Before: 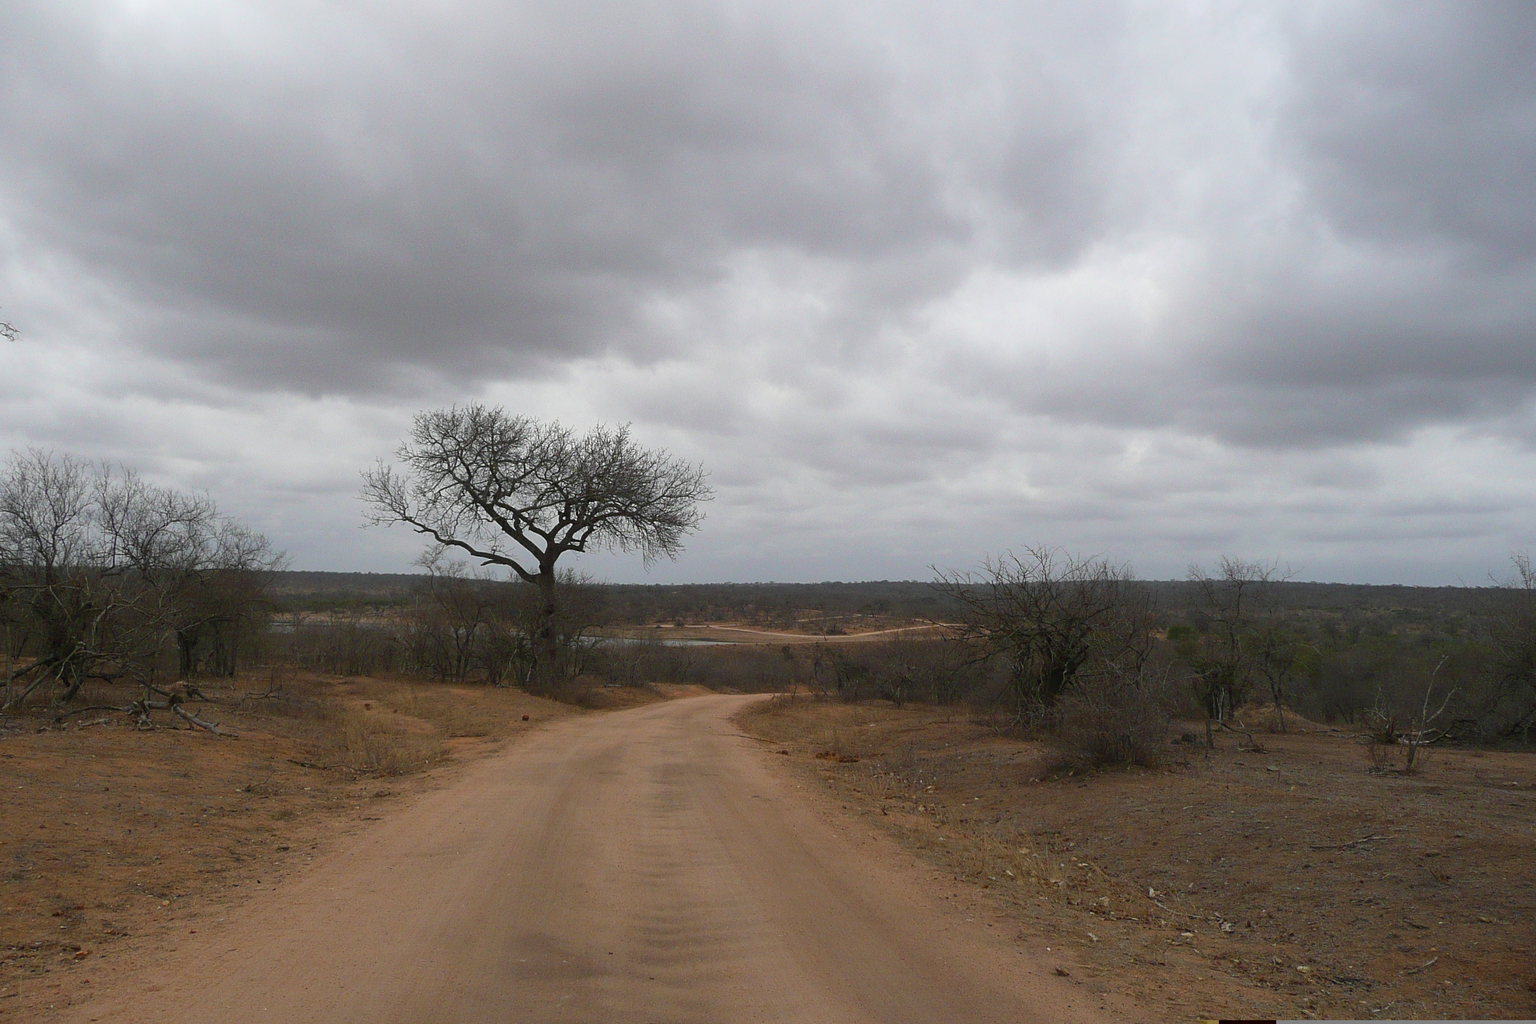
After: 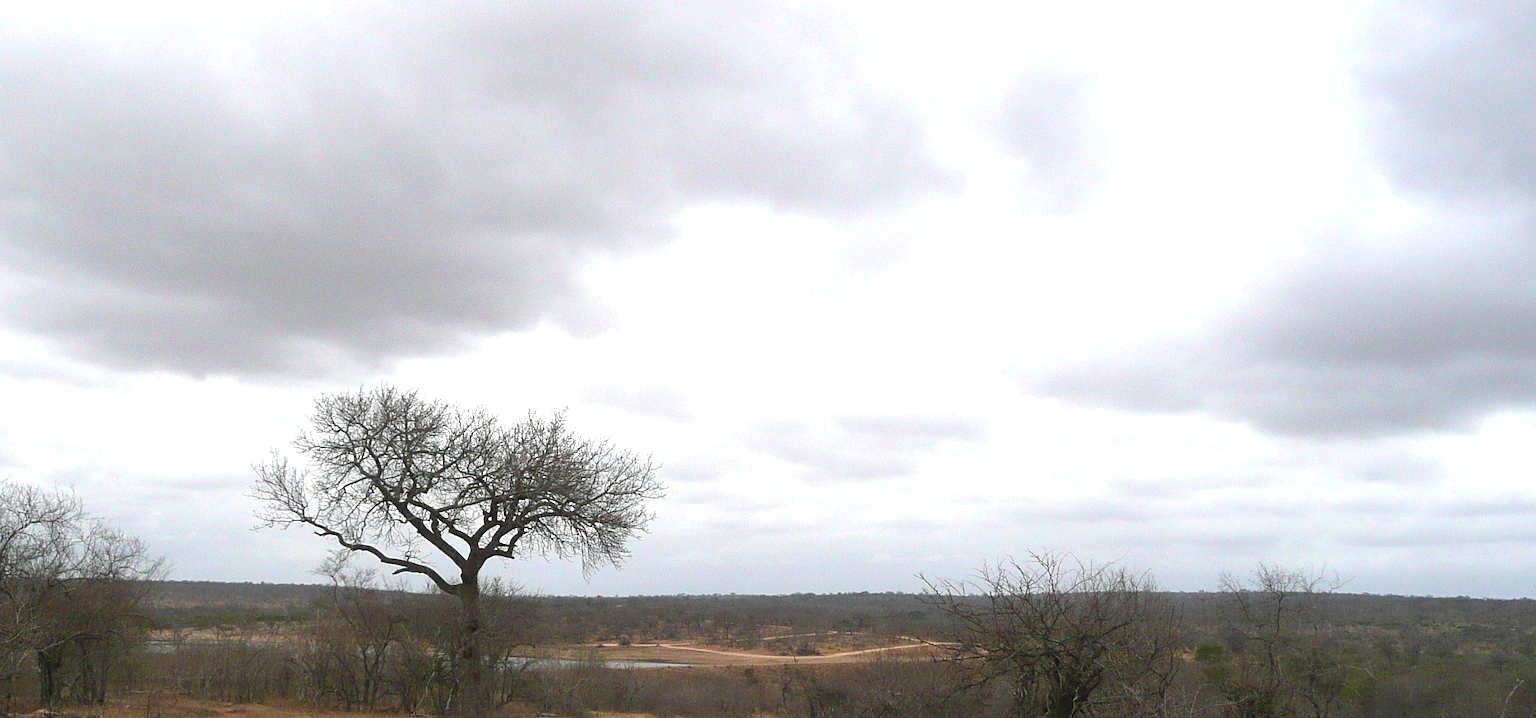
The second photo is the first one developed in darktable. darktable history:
crop and rotate: left 9.456%, top 7.325%, right 4.997%, bottom 32.692%
exposure: black level correction 0, exposure 1 EV, compensate highlight preservation false
